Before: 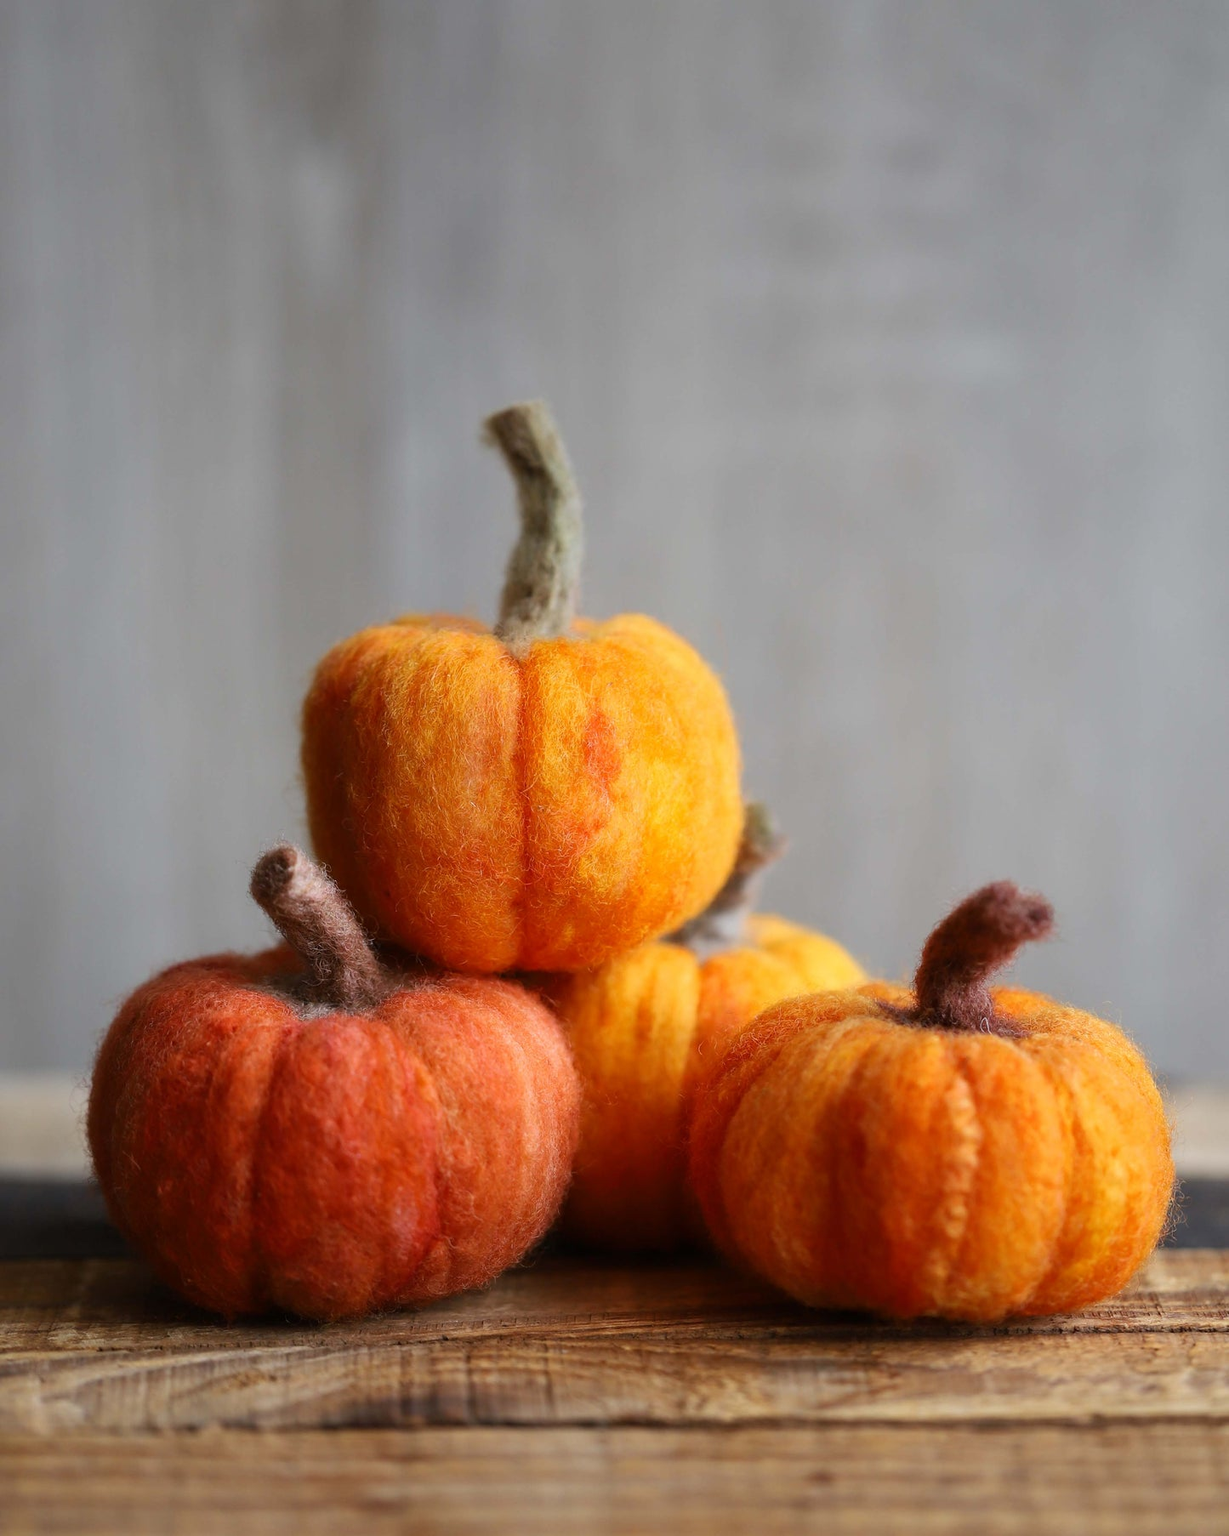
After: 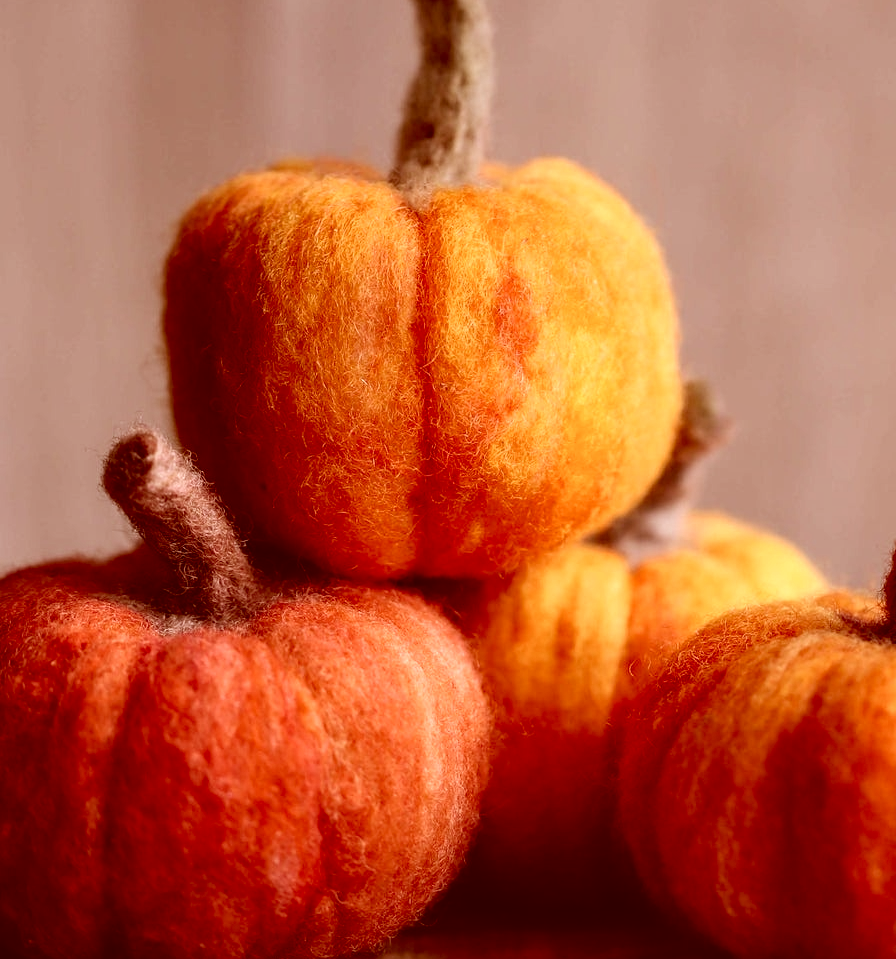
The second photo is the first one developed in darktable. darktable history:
color correction: highlights a* 9.03, highlights b* 8.71, shadows a* 40, shadows b* 40, saturation 0.8
local contrast: highlights 59%, detail 145%
crop: left 13.312%, top 31.28%, right 24.627%, bottom 15.582%
